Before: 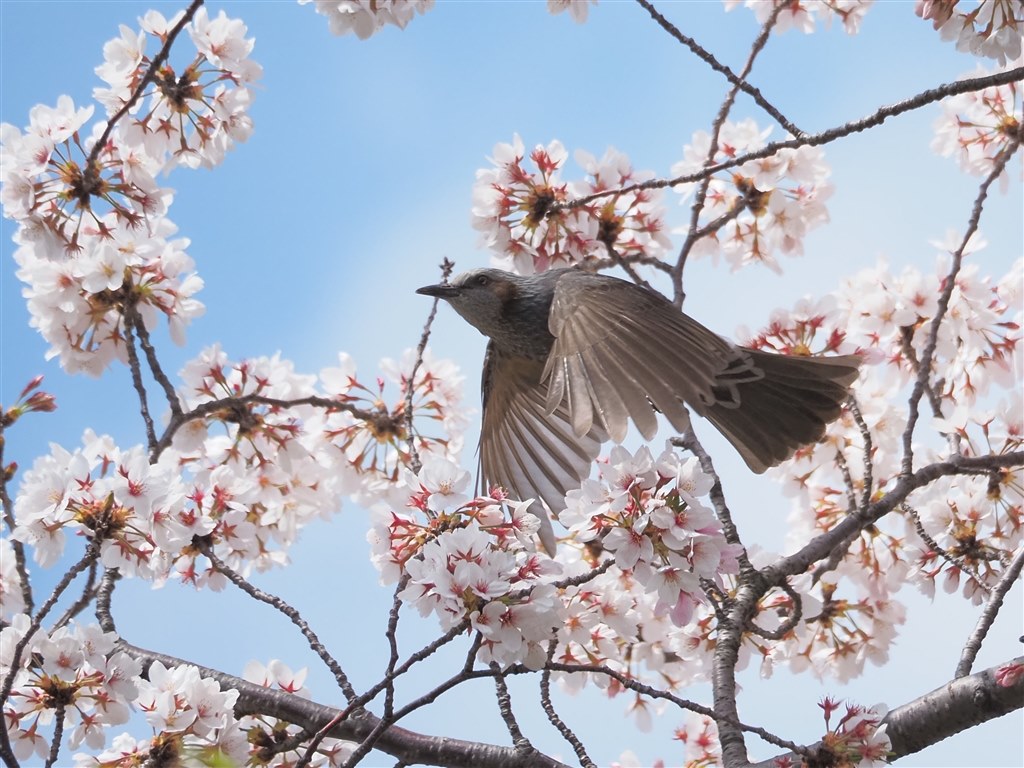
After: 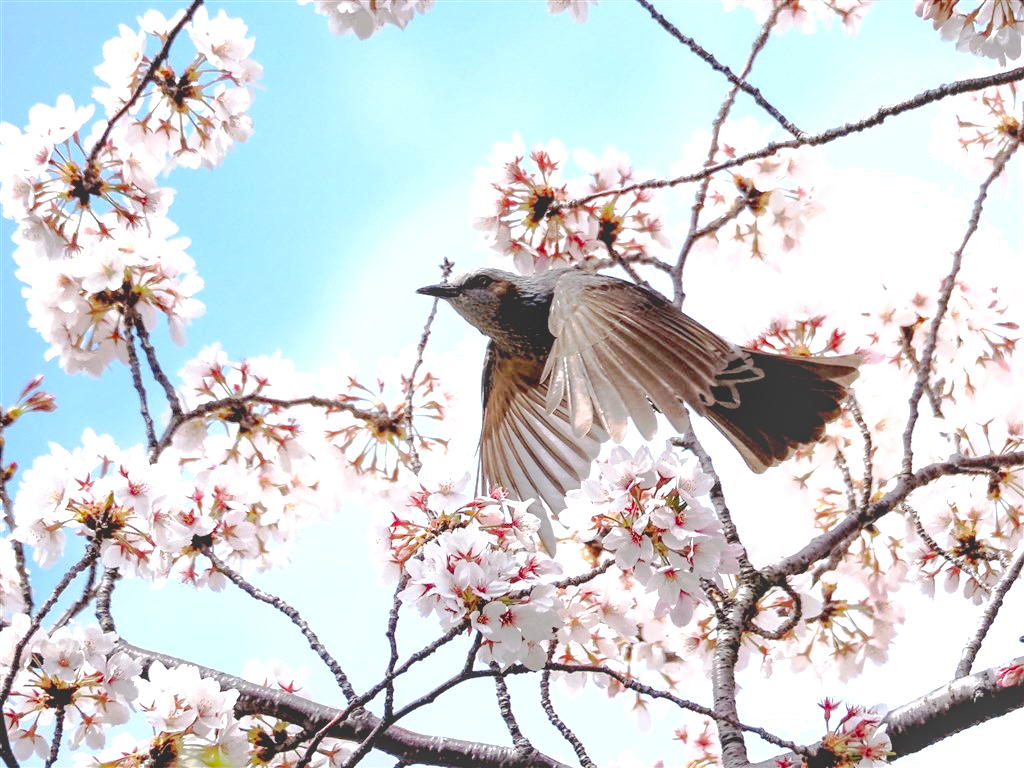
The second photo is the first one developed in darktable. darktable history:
exposure: exposure 0.605 EV, compensate exposure bias true, compensate highlight preservation false
base curve: curves: ch0 [(0.065, 0.026) (0.236, 0.358) (0.53, 0.546) (0.777, 0.841) (0.924, 0.992)], preserve colors none
local contrast: on, module defaults
